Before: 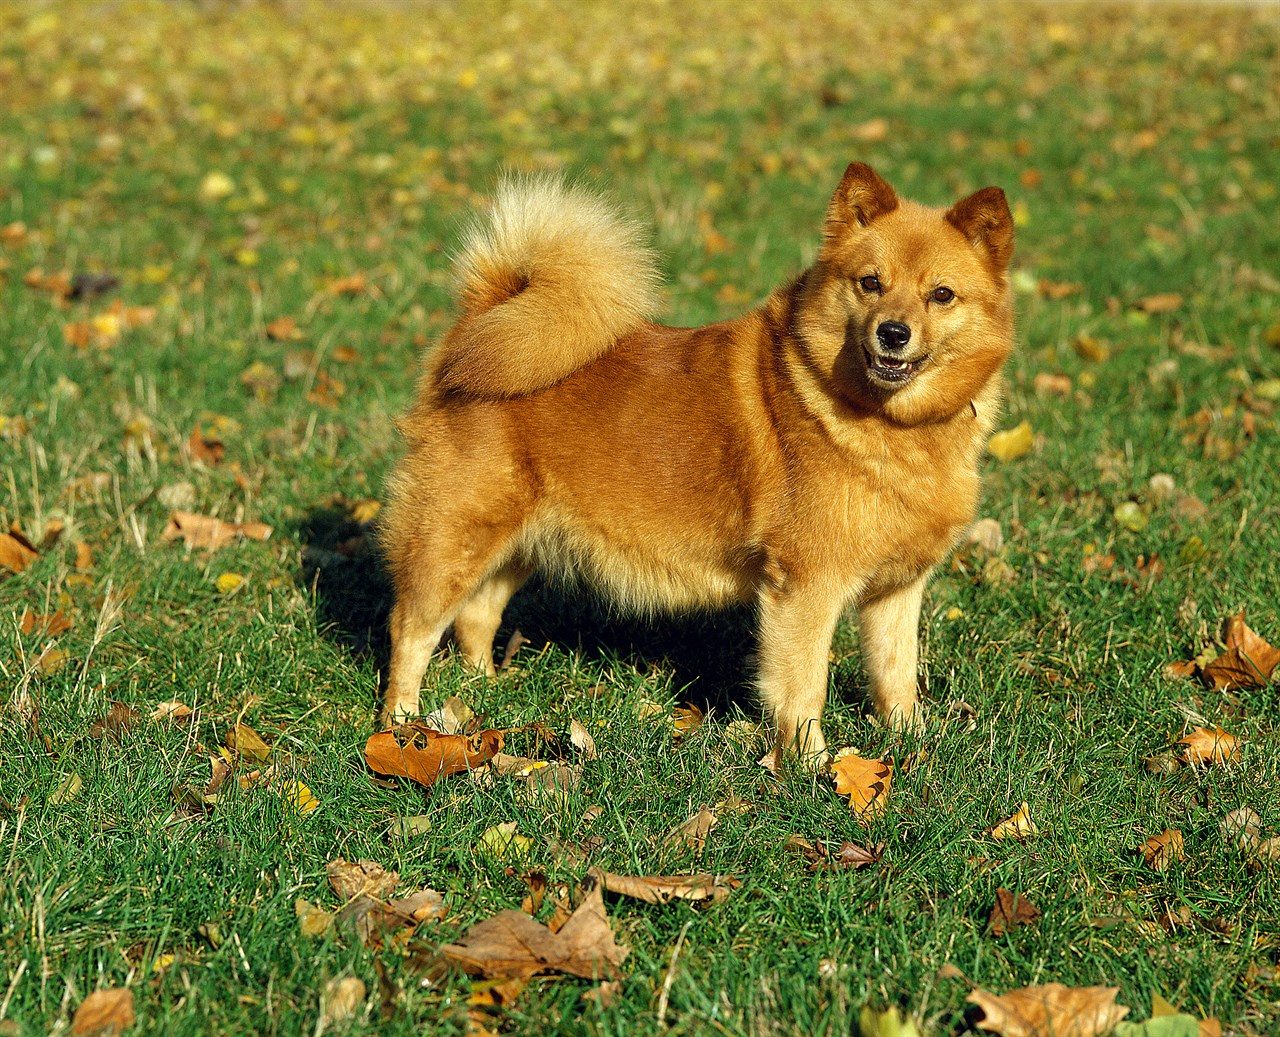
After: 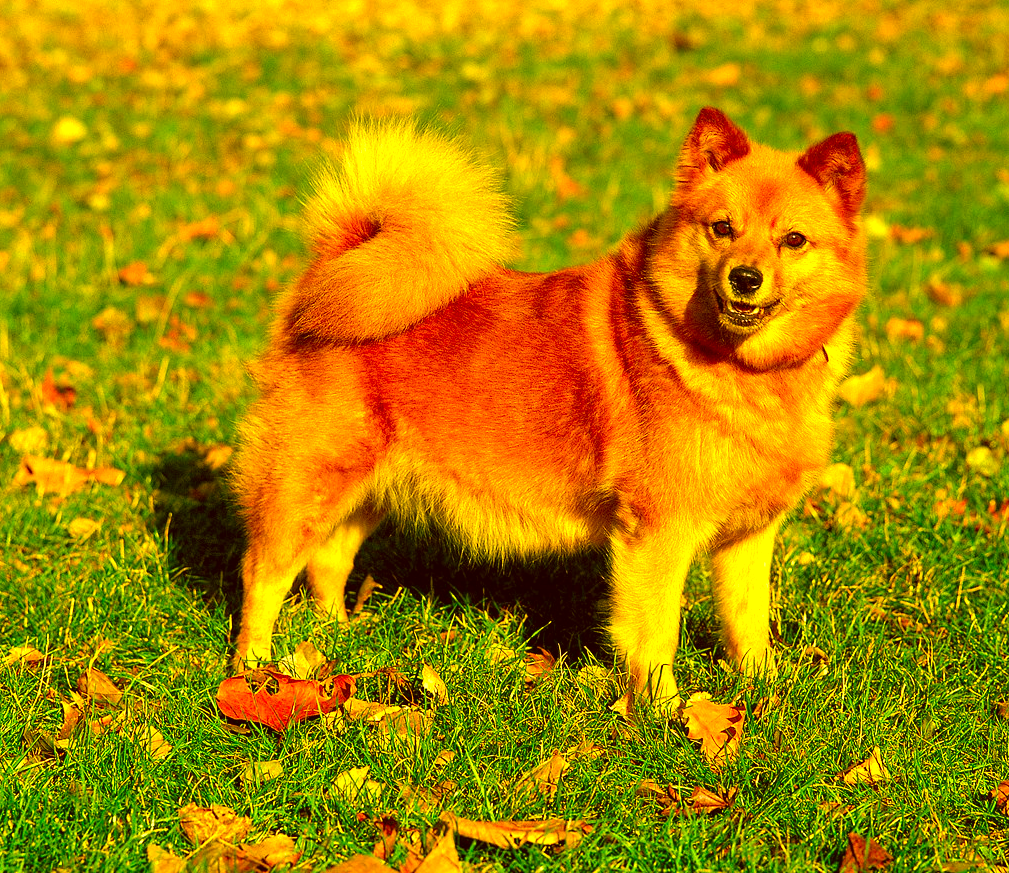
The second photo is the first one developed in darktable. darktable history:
crop: left 11.566%, top 5.322%, right 9.553%, bottom 10.419%
color correction: highlights a* 11.08, highlights b* 30.32, shadows a* 2.78, shadows b* 17.08, saturation 1.75
exposure: exposure 0.632 EV, compensate exposure bias true, compensate highlight preservation false
contrast brightness saturation: contrast 0.005, saturation -0.059
